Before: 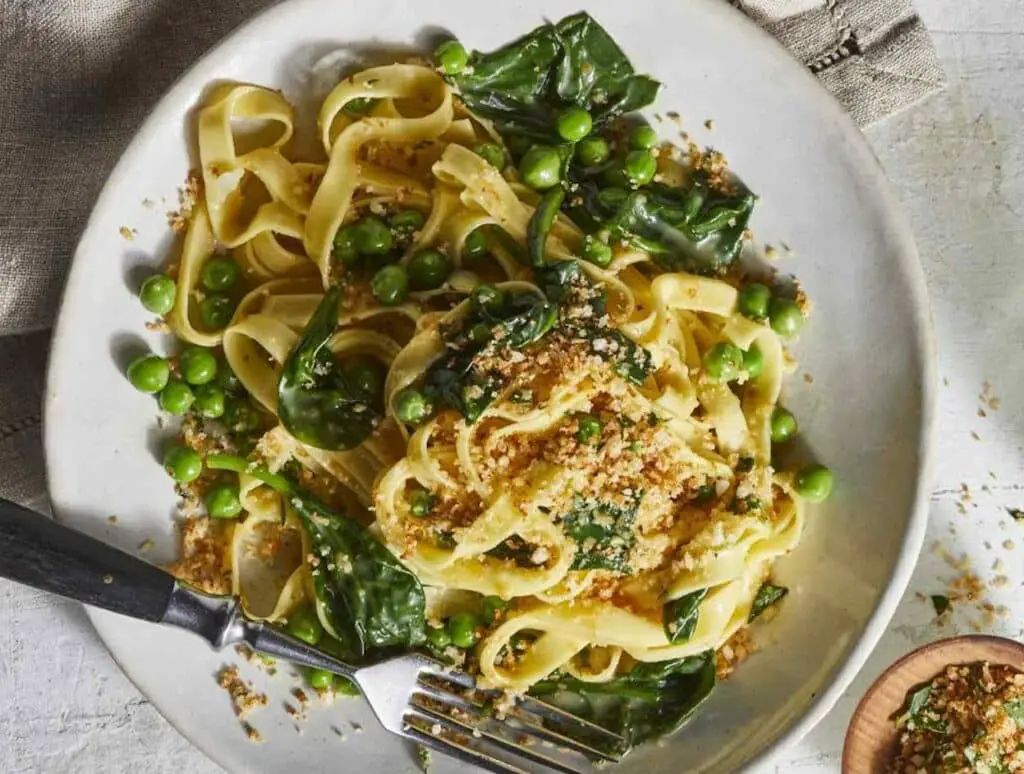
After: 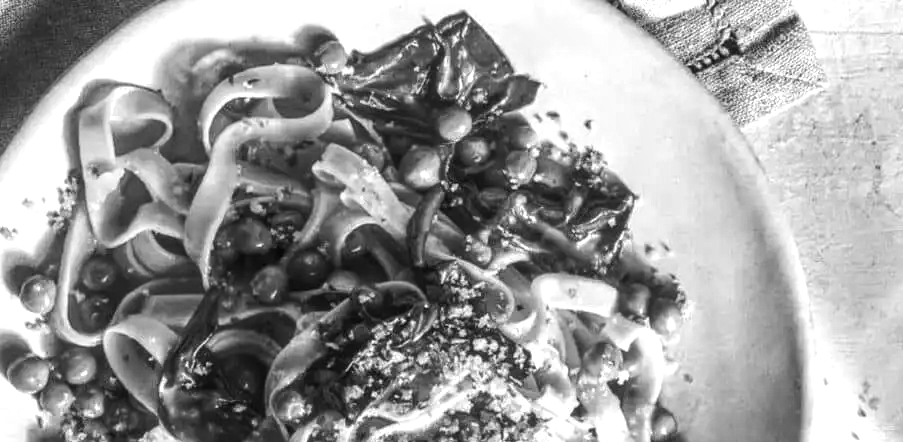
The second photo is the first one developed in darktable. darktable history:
local contrast: highlights 0%, shadows 0%, detail 133%
crop and rotate: left 11.812%, bottom 42.776%
tone equalizer: -8 EV -0.75 EV, -7 EV -0.7 EV, -6 EV -0.6 EV, -5 EV -0.4 EV, -3 EV 0.4 EV, -2 EV 0.6 EV, -1 EV 0.7 EV, +0 EV 0.75 EV, edges refinement/feathering 500, mask exposure compensation -1.57 EV, preserve details no
monochrome: on, module defaults
